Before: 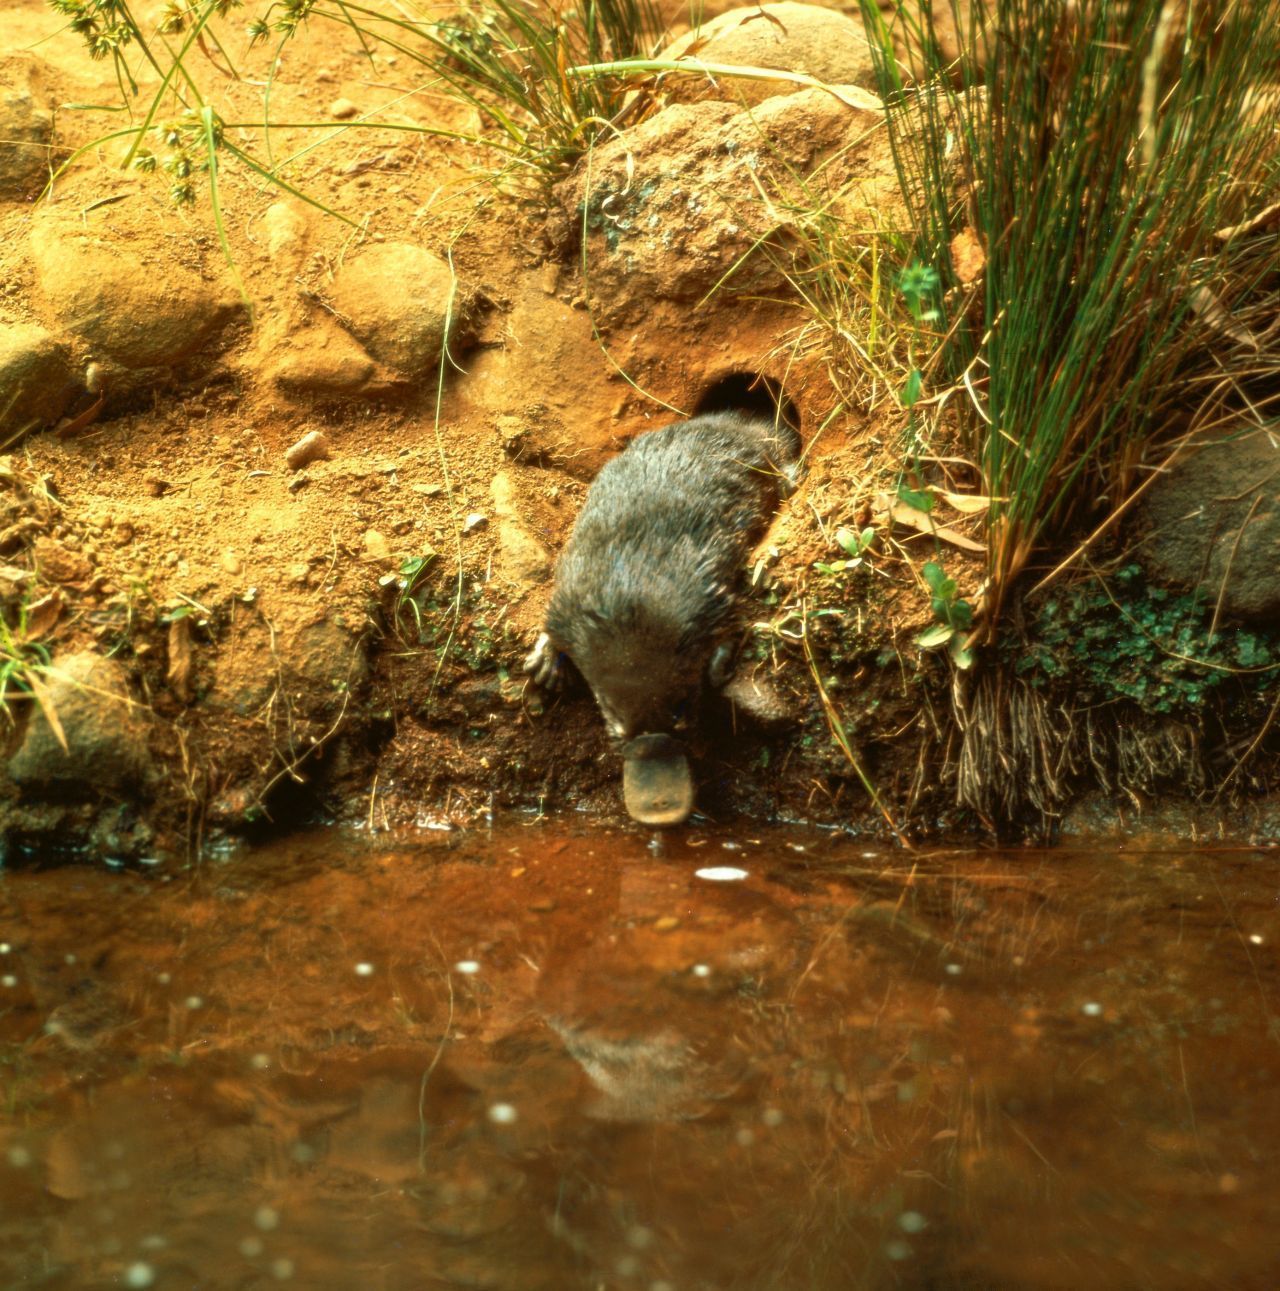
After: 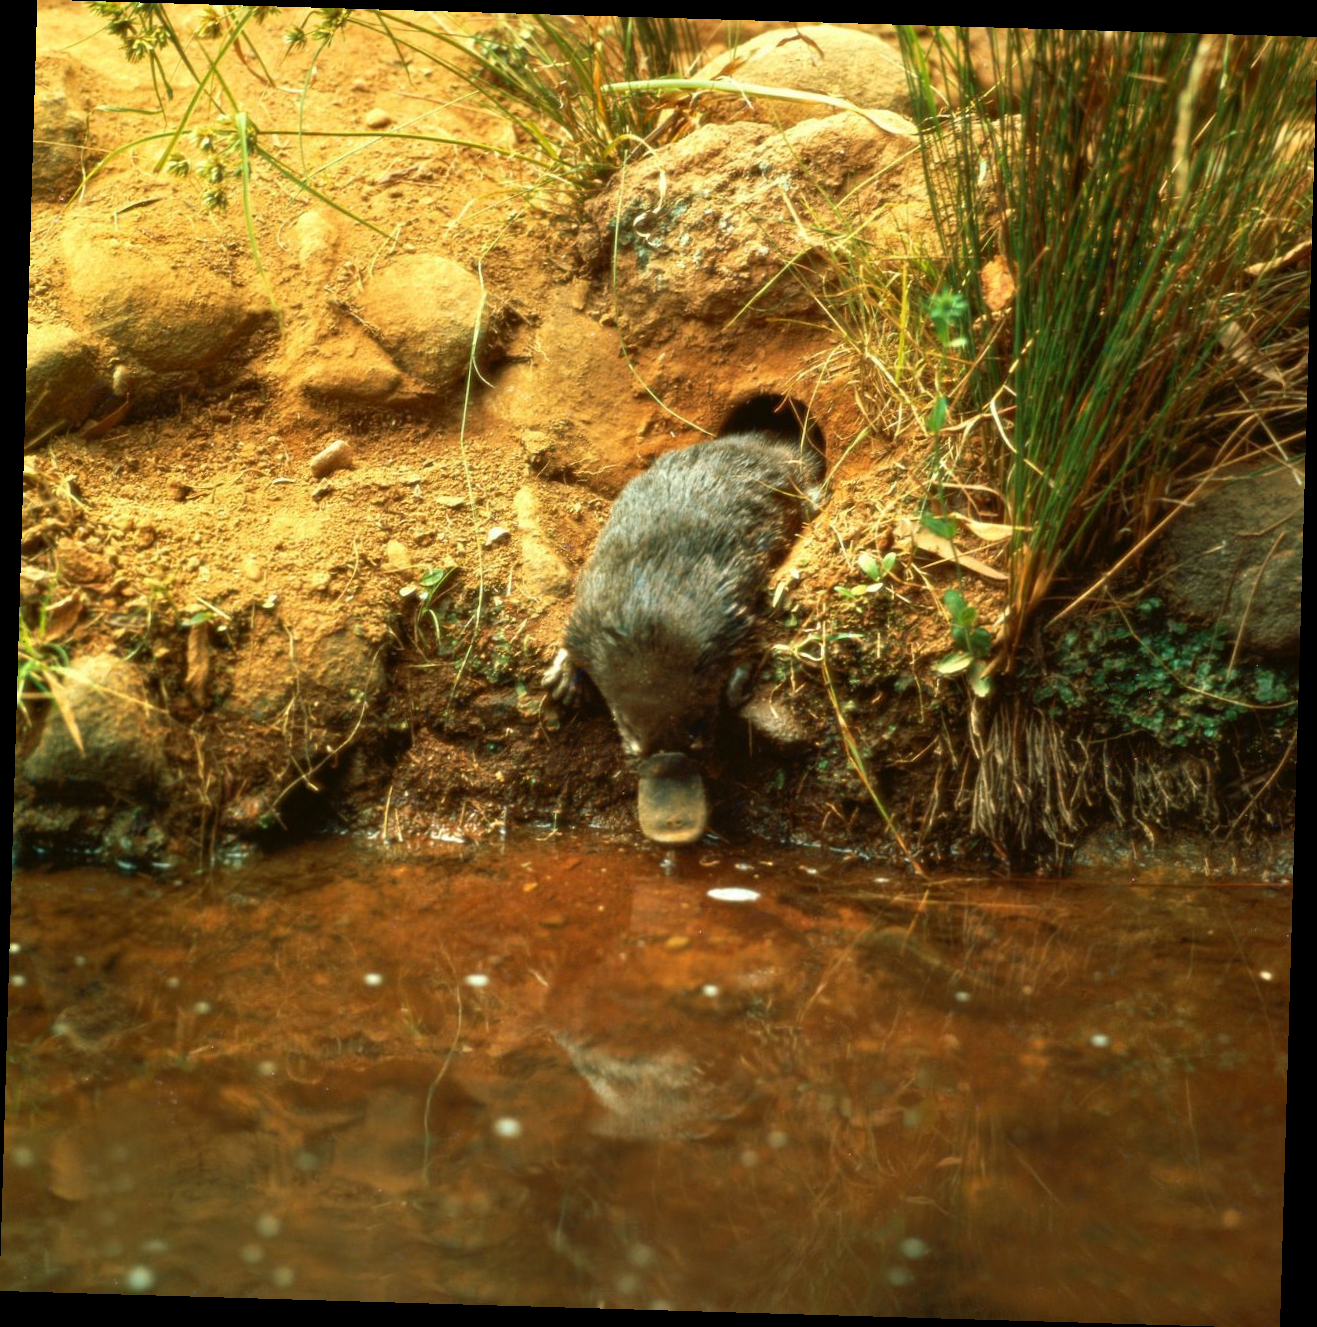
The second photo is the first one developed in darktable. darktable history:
crop and rotate: angle -1.68°
